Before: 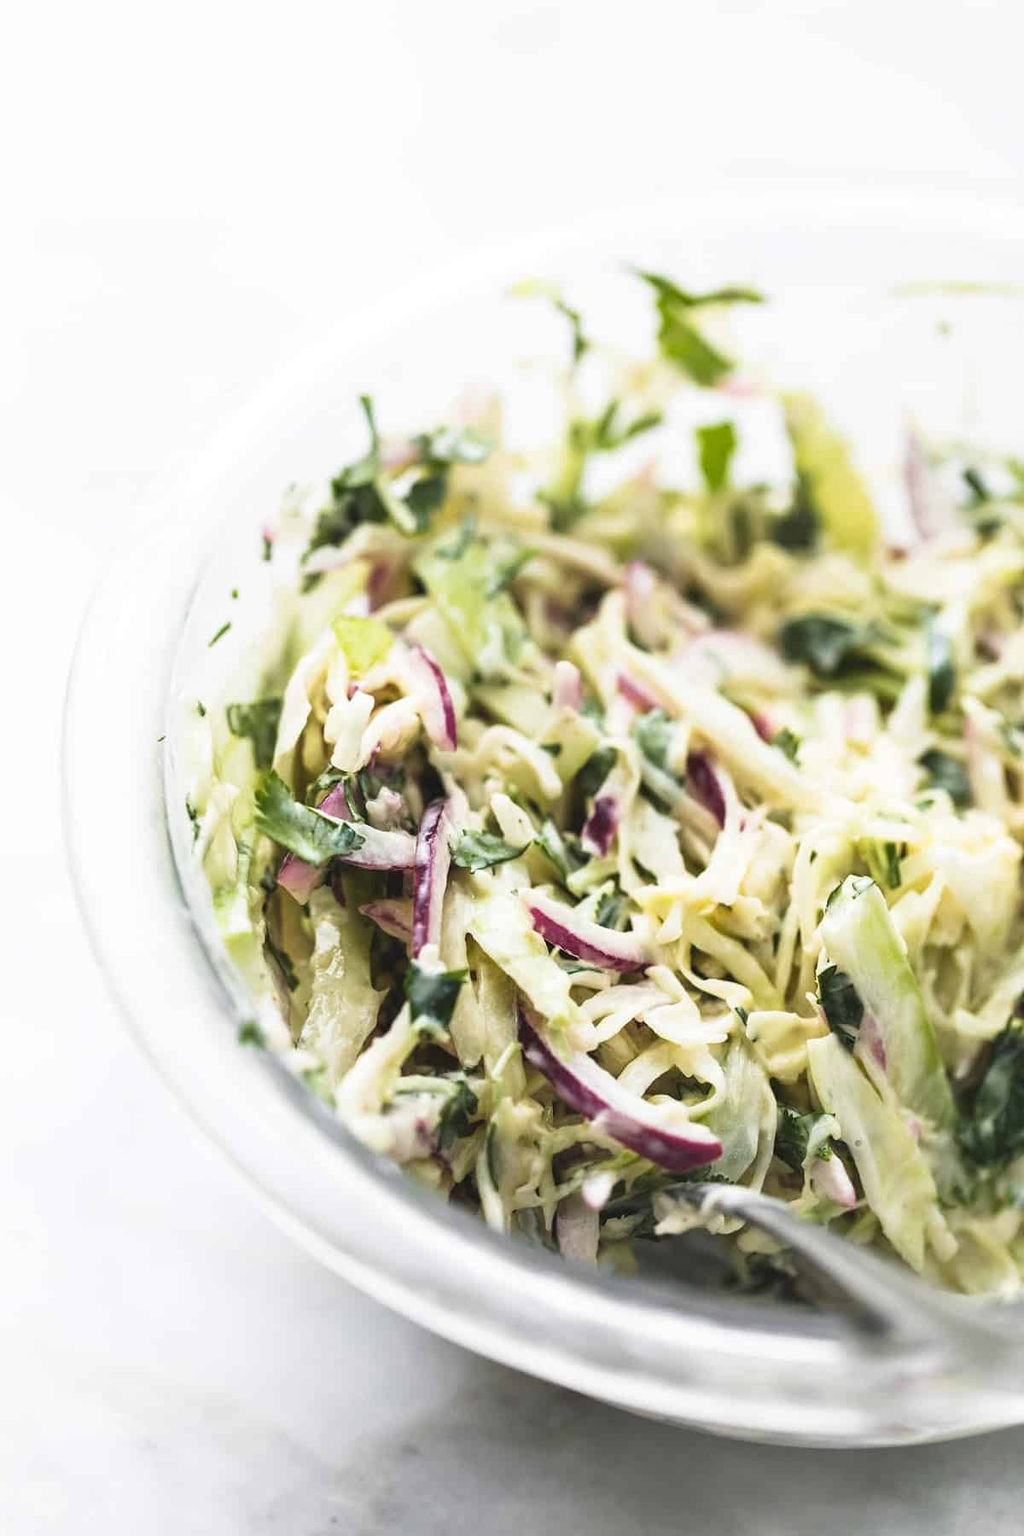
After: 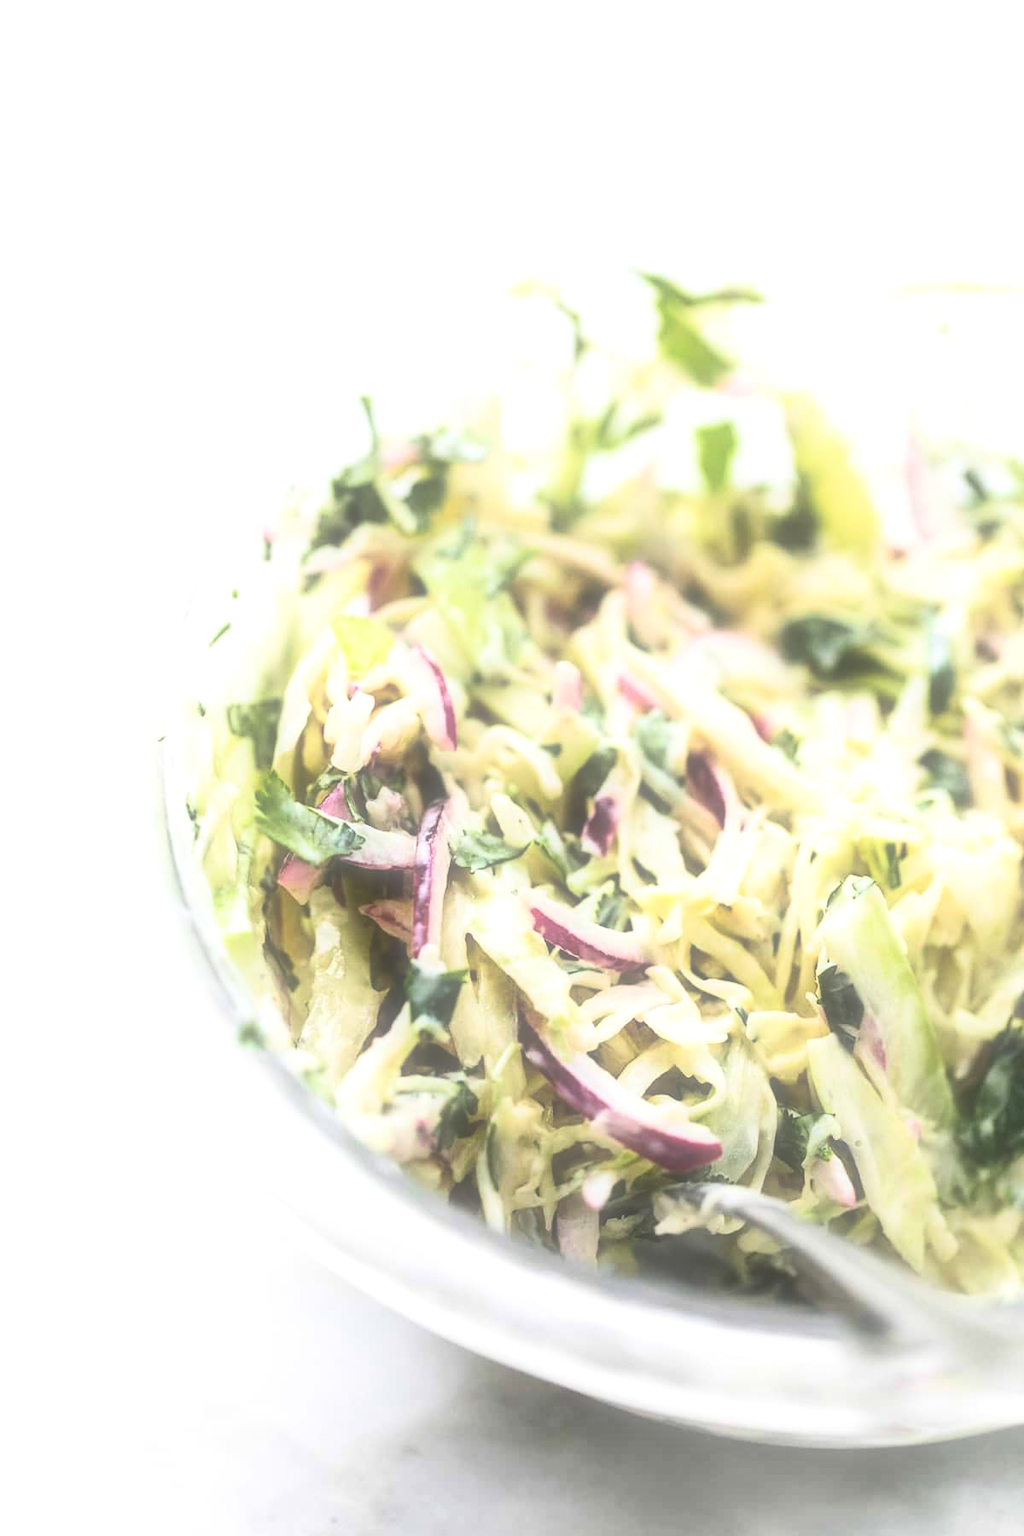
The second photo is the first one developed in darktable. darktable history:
contrast brightness saturation: contrast 0.2, brightness 0.16, saturation 0.22
soften: size 60.24%, saturation 65.46%, brightness 0.506 EV, mix 25.7%
exposure: exposure 0.29 EV, compensate highlight preservation false
